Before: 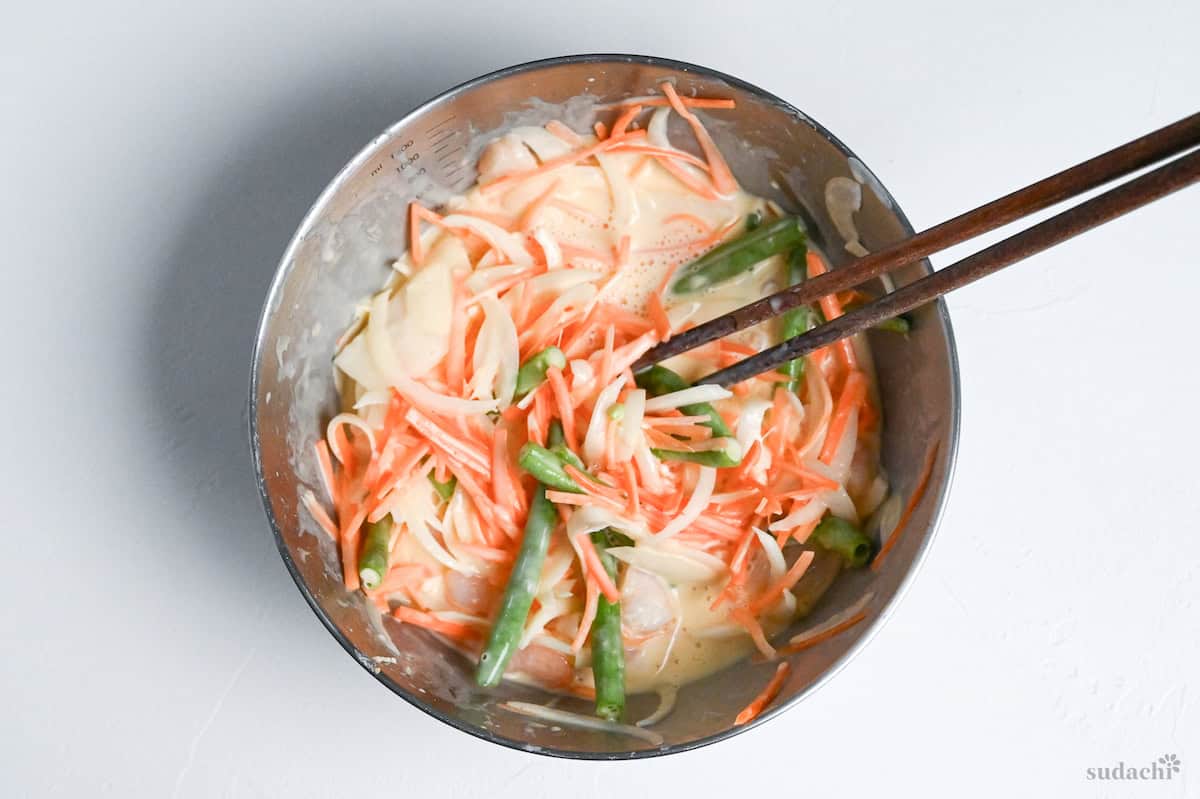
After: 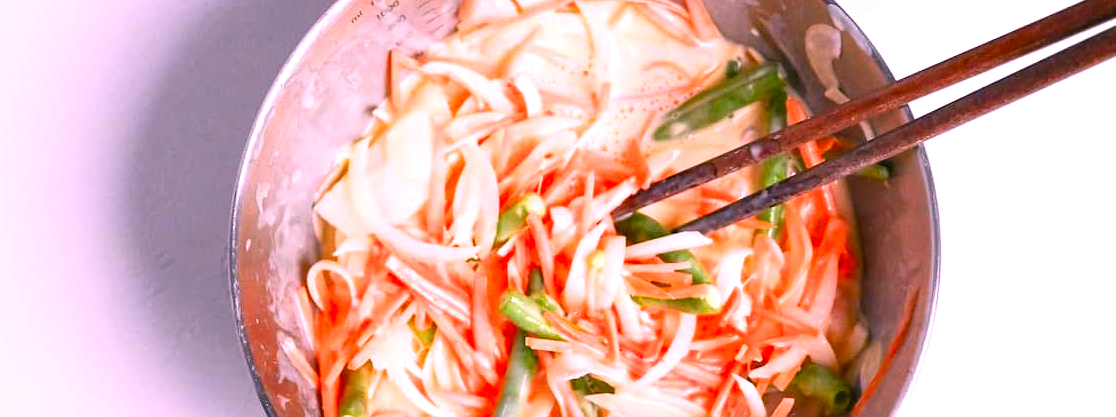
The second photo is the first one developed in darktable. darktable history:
contrast brightness saturation: contrast 0.09, saturation 0.28
crop: left 1.744%, top 19.225%, right 5.069%, bottom 28.357%
white balance: red 1.188, blue 1.11
exposure: exposure 0.367 EV, compensate highlight preservation false
